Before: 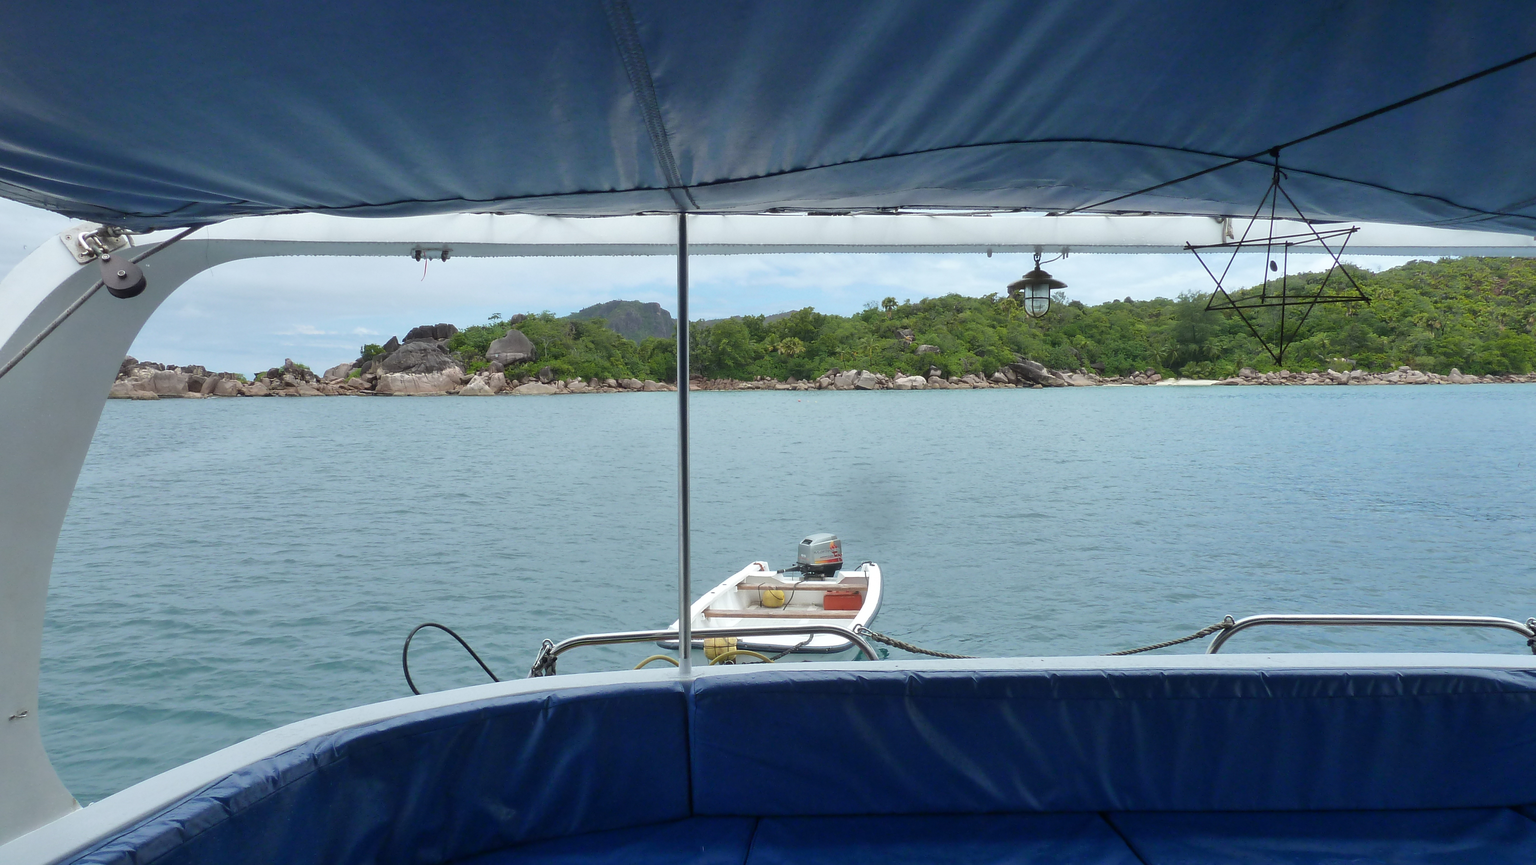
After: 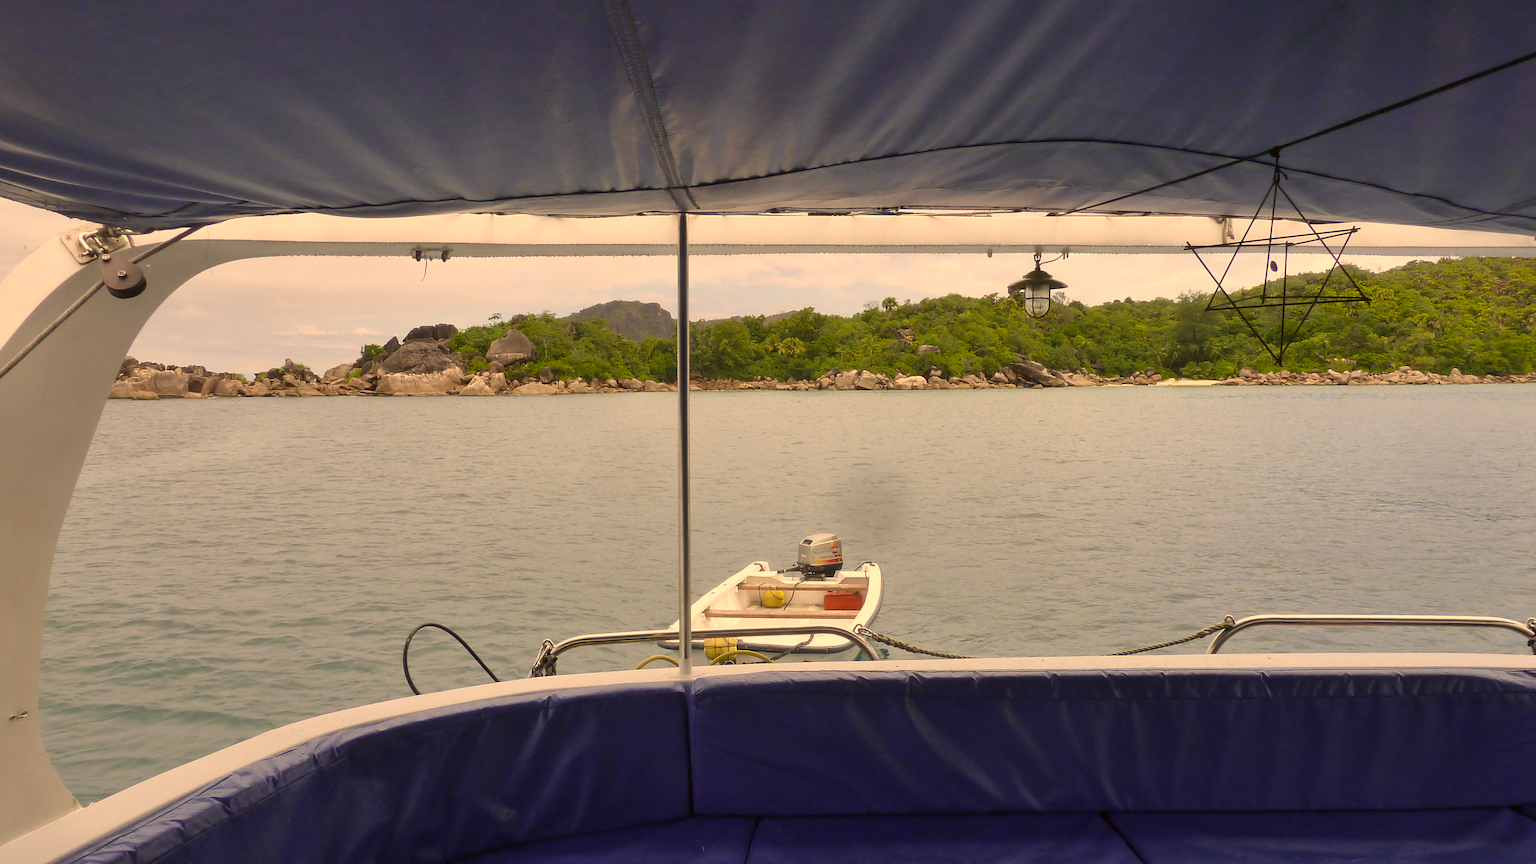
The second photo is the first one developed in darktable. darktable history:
color correction: highlights a* 18.46, highlights b* 36.05, shadows a* 1.67, shadows b* 6.66, saturation 1.03
